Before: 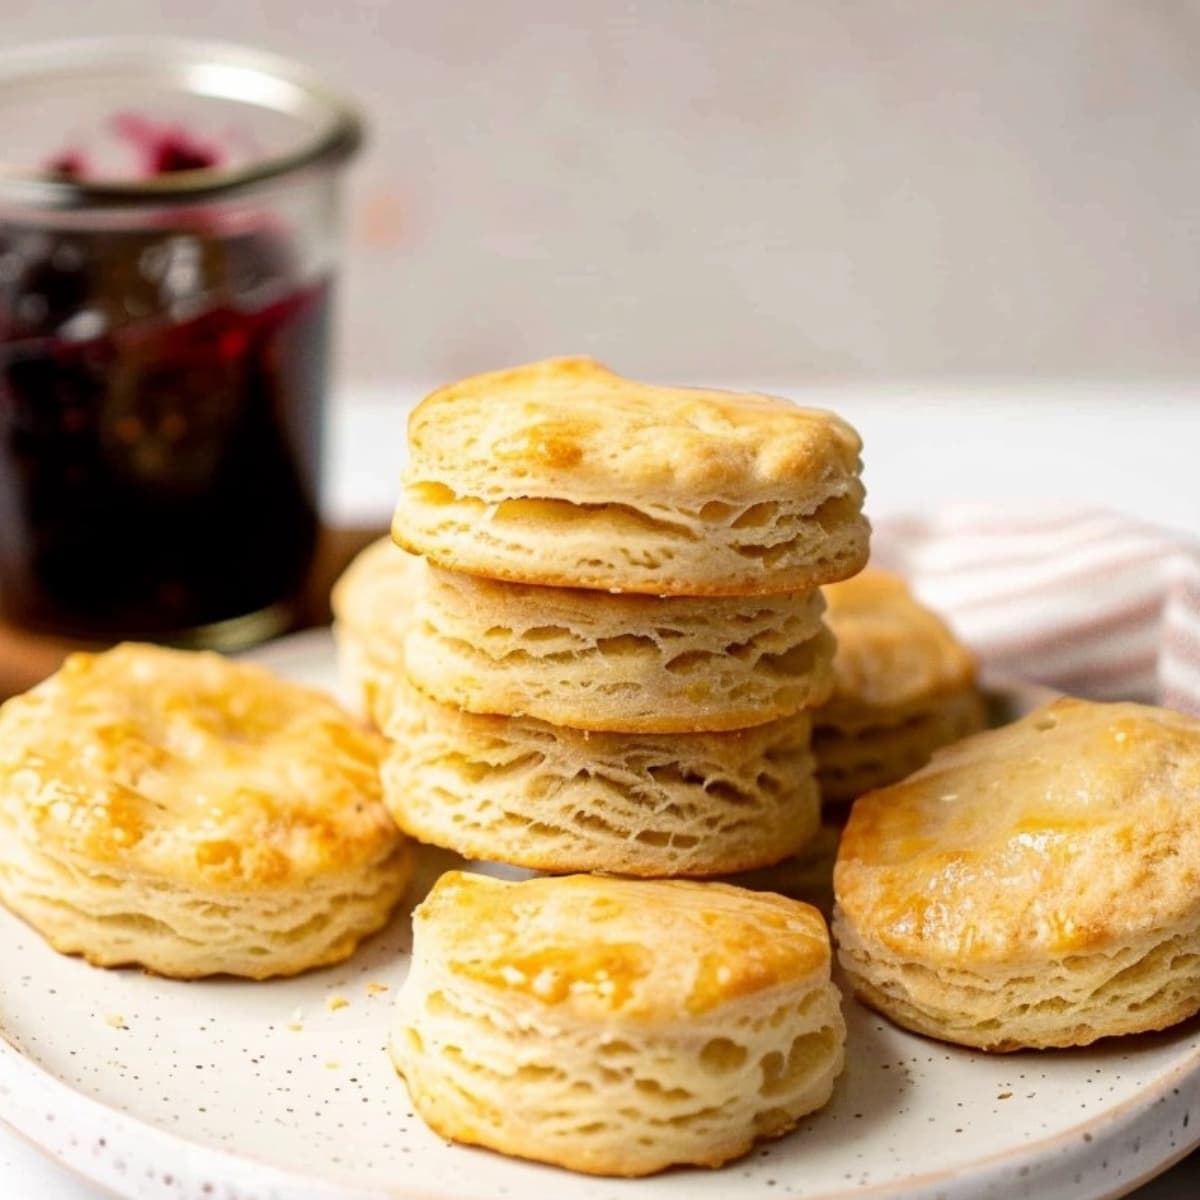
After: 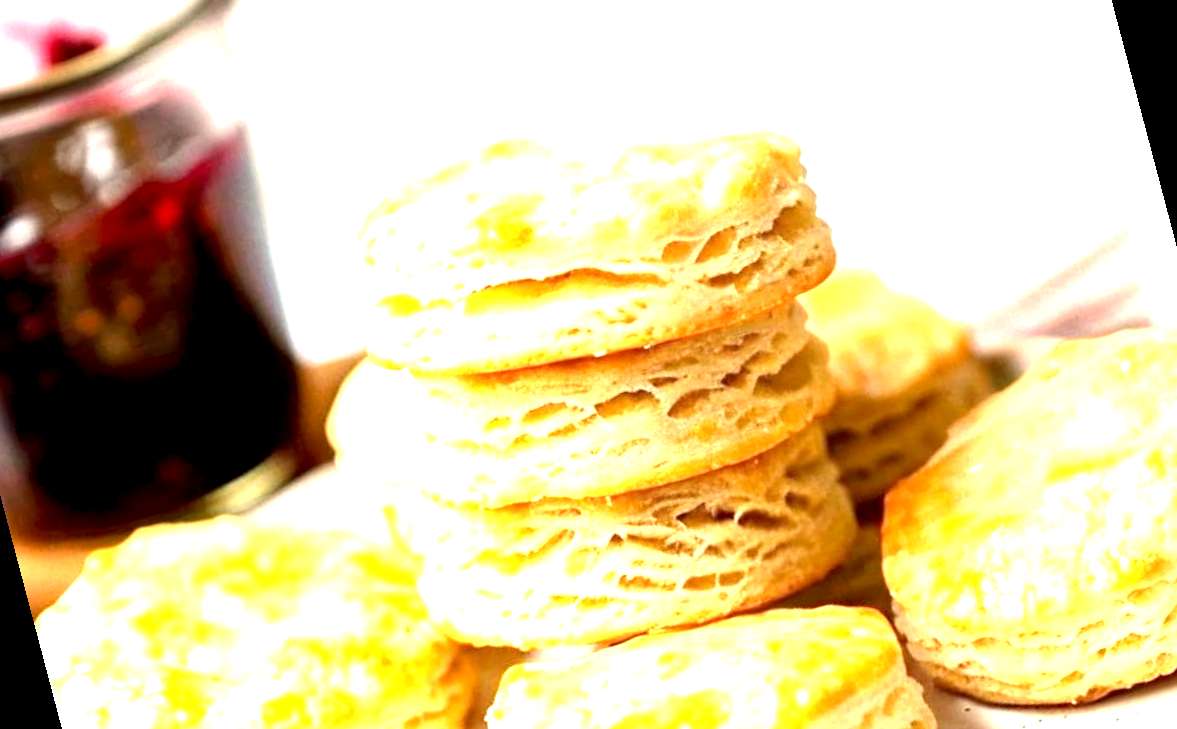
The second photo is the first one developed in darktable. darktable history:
rotate and perspective: rotation -14.8°, crop left 0.1, crop right 0.903, crop top 0.25, crop bottom 0.748
exposure: black level correction 0.001, exposure 2 EV, compensate highlight preservation false
